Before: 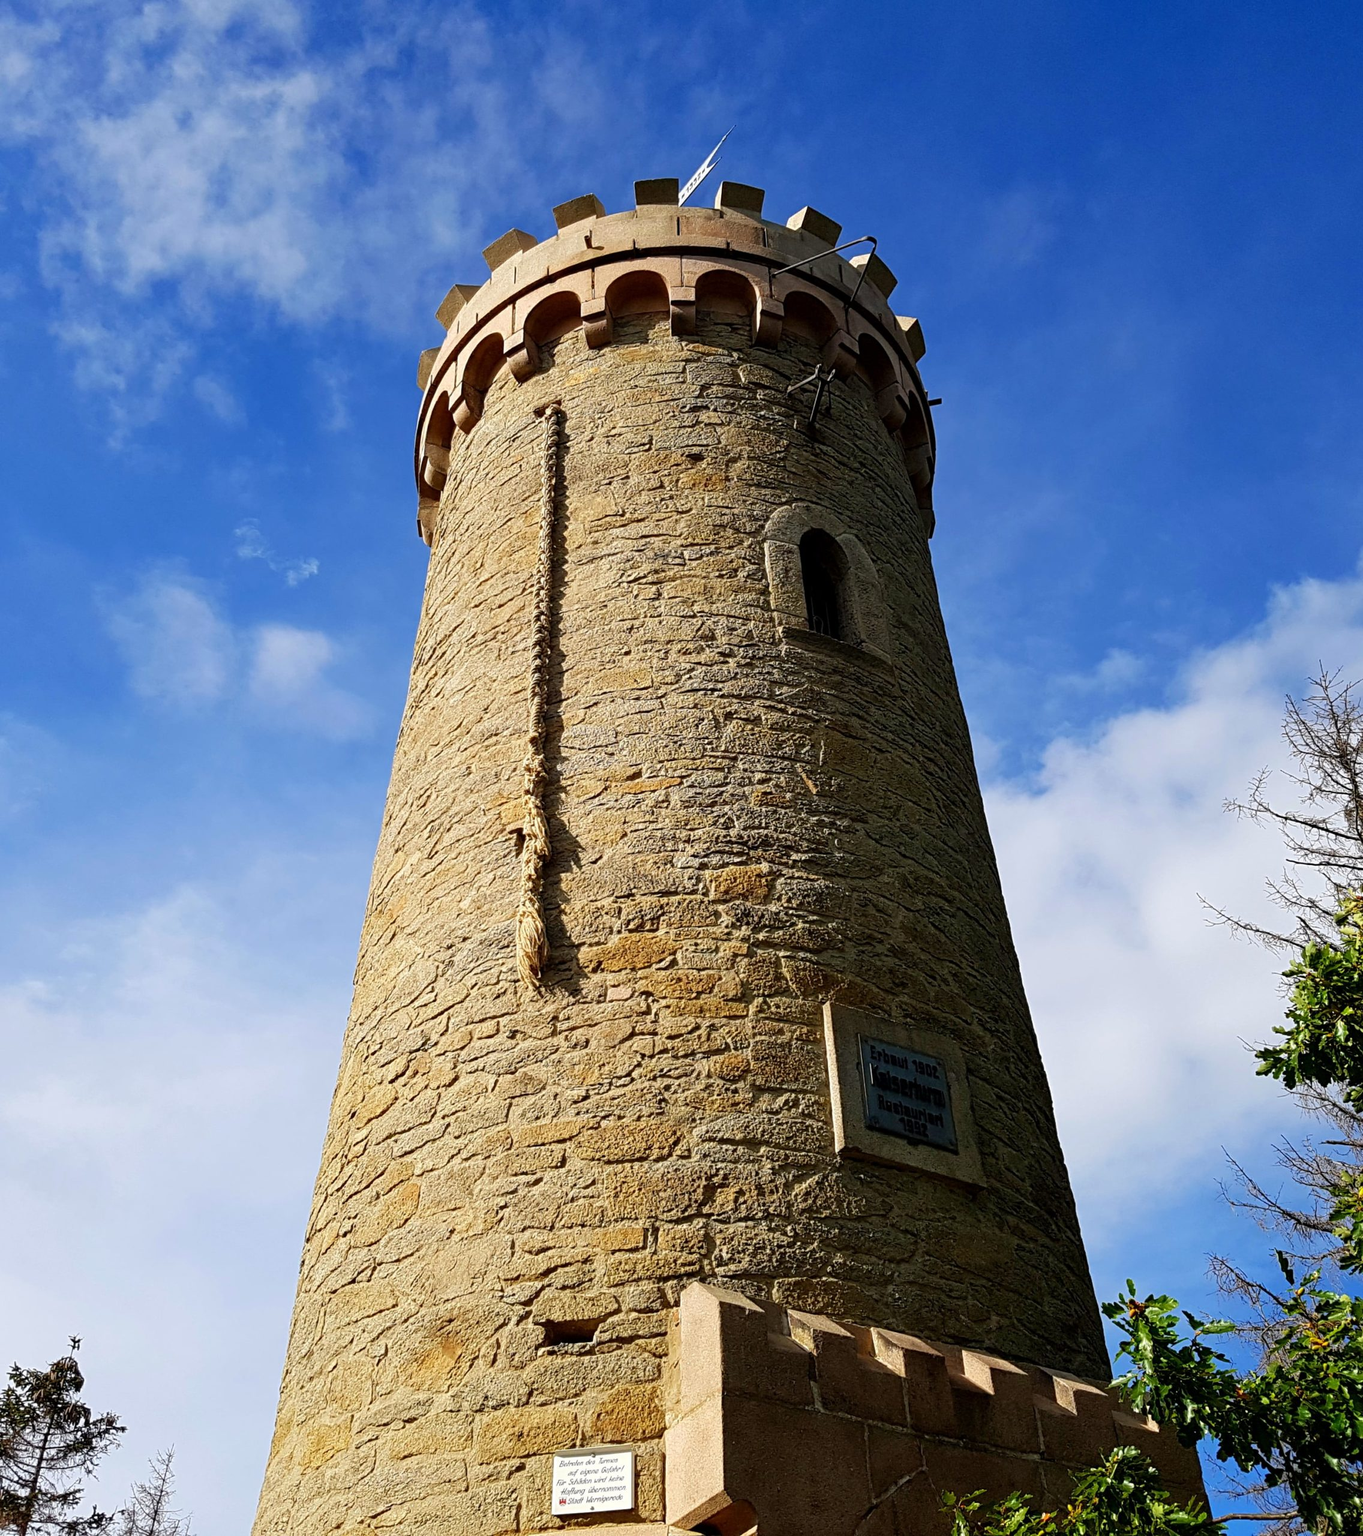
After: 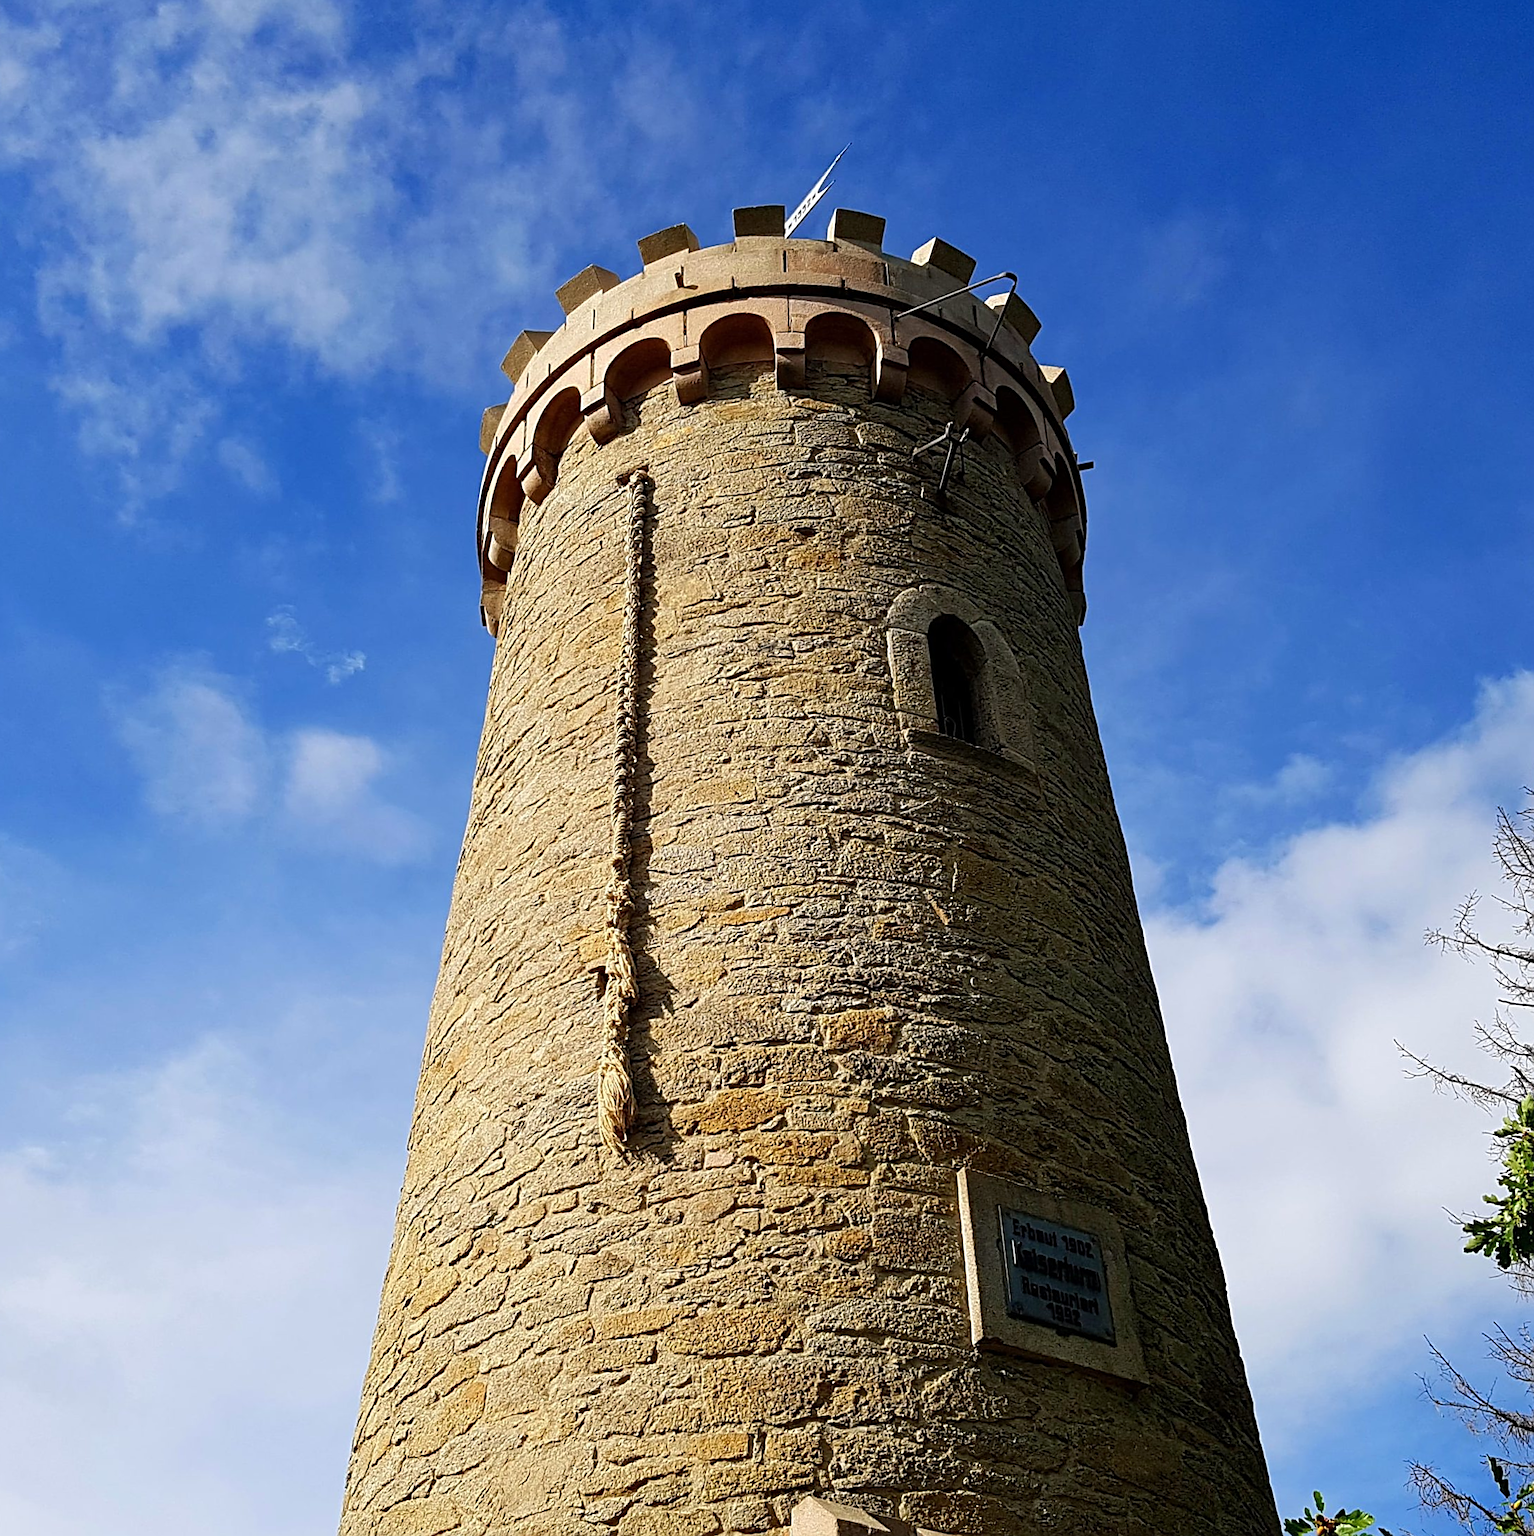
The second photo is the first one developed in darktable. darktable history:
crop and rotate: angle 0.2°, left 0.275%, right 3.127%, bottom 14.18%
sharpen: amount 0.575
